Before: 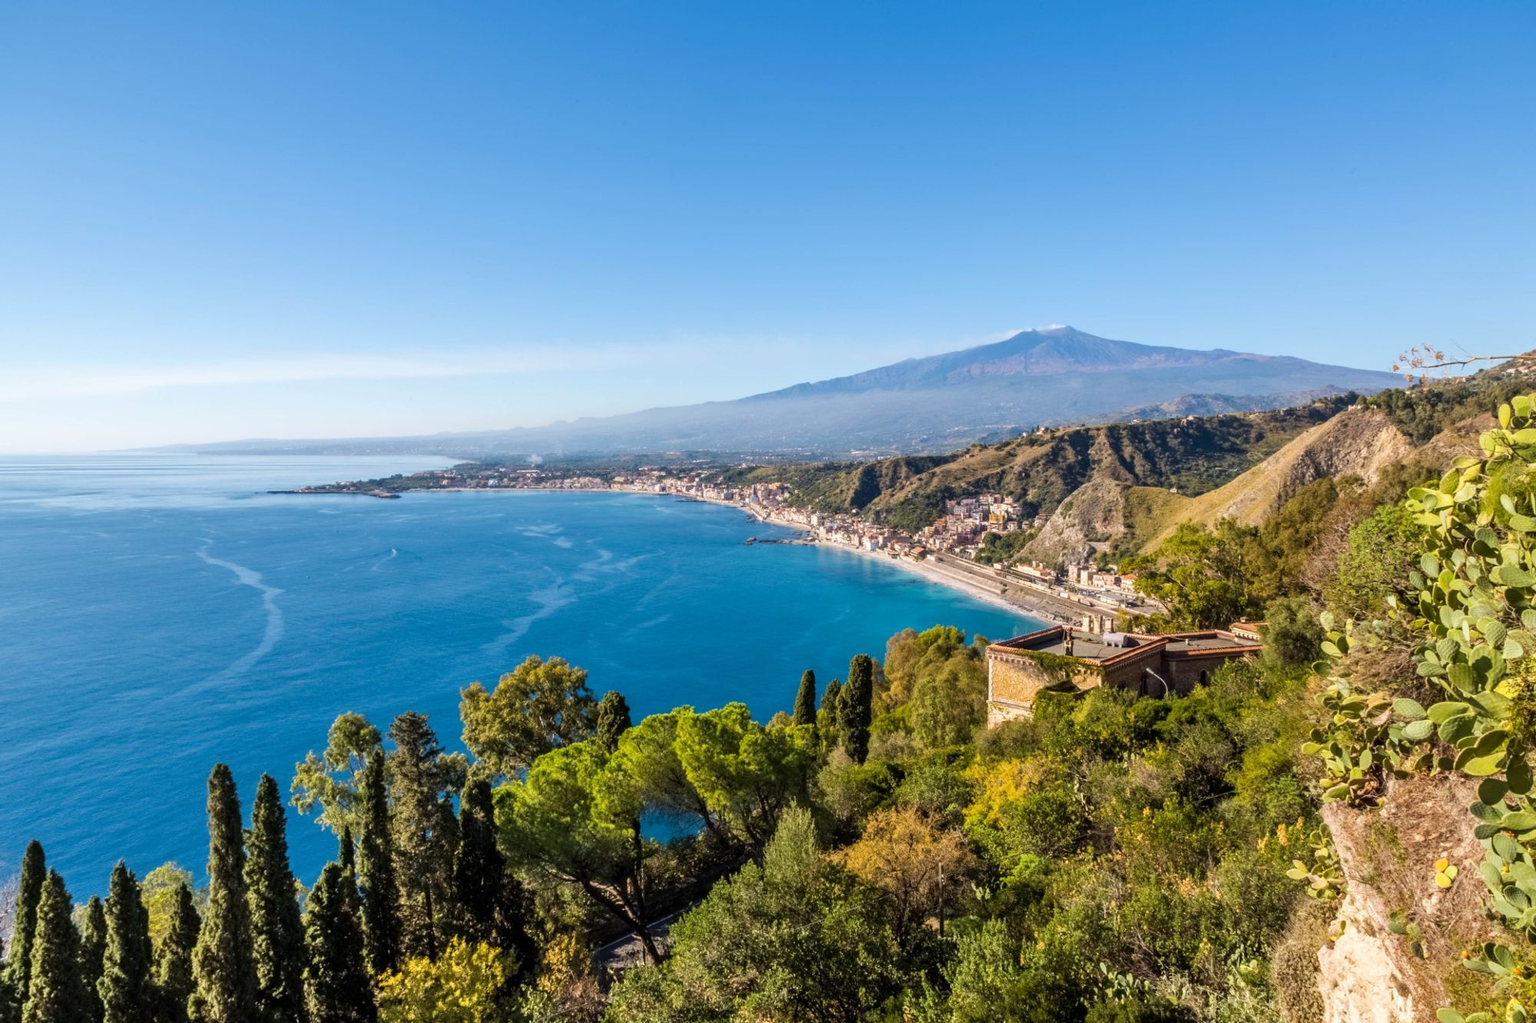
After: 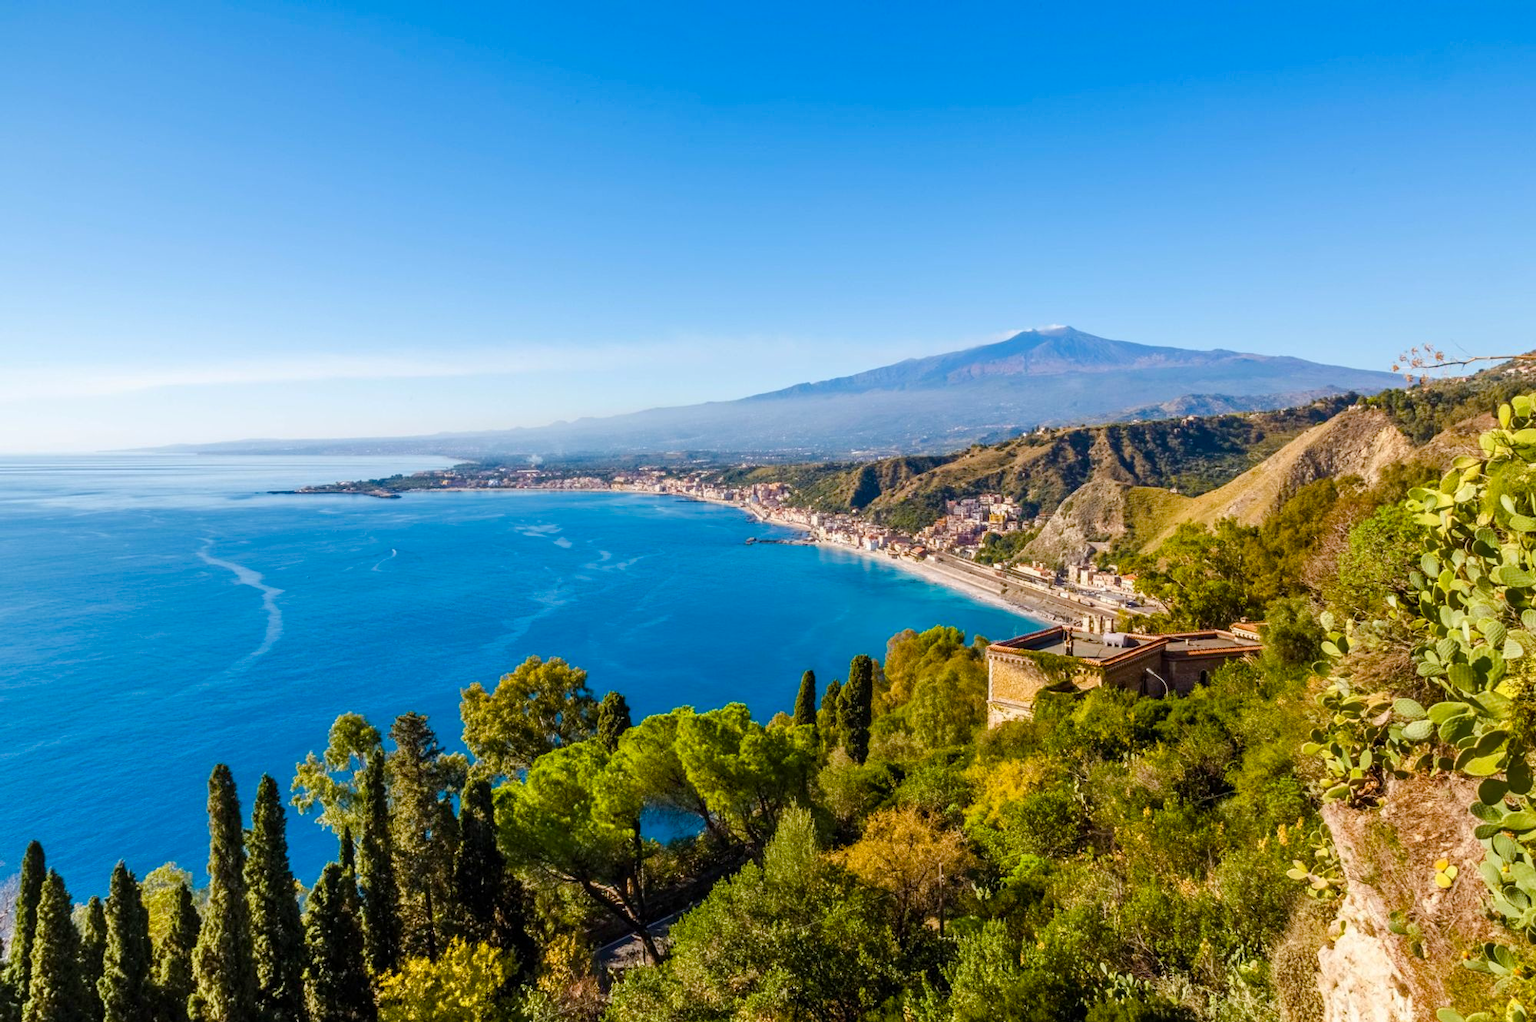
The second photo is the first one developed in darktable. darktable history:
color balance rgb: perceptual saturation grading › global saturation 26.423%, perceptual saturation grading › highlights -27.982%, perceptual saturation grading › mid-tones 15.729%, perceptual saturation grading › shadows 33.451%, global vibrance 15.667%
